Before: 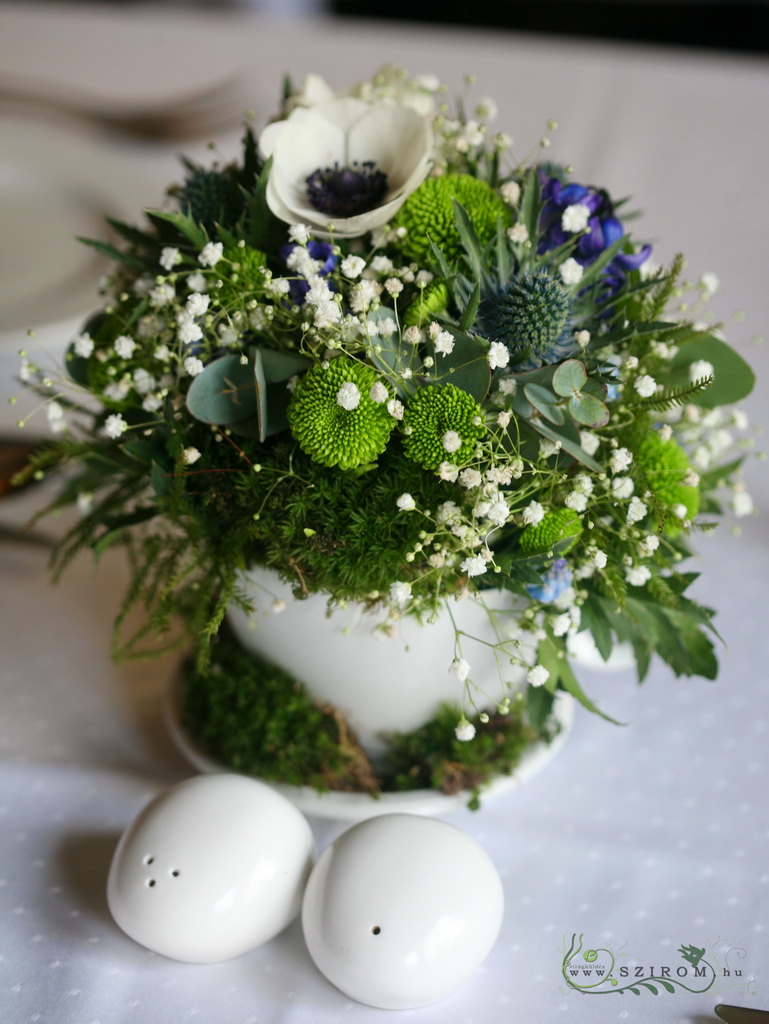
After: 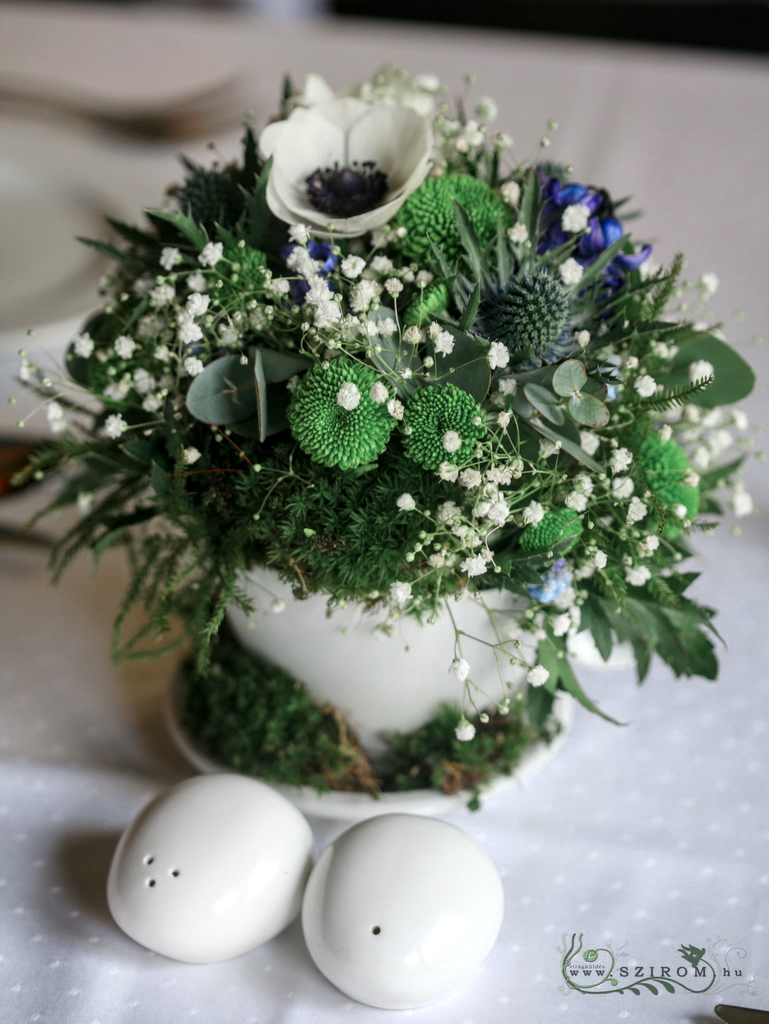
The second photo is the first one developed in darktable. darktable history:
local contrast: on, module defaults
color zones: curves: ch0 [(0, 0.466) (0.128, 0.466) (0.25, 0.5) (0.375, 0.456) (0.5, 0.5) (0.625, 0.5) (0.737, 0.652) (0.875, 0.5)]; ch1 [(0, 0.603) (0.125, 0.618) (0.261, 0.348) (0.372, 0.353) (0.497, 0.363) (0.611, 0.45) (0.731, 0.427) (0.875, 0.518) (0.998, 0.652)]; ch2 [(0, 0.559) (0.125, 0.451) (0.253, 0.564) (0.37, 0.578) (0.5, 0.466) (0.625, 0.471) (0.731, 0.471) (0.88, 0.485)]
